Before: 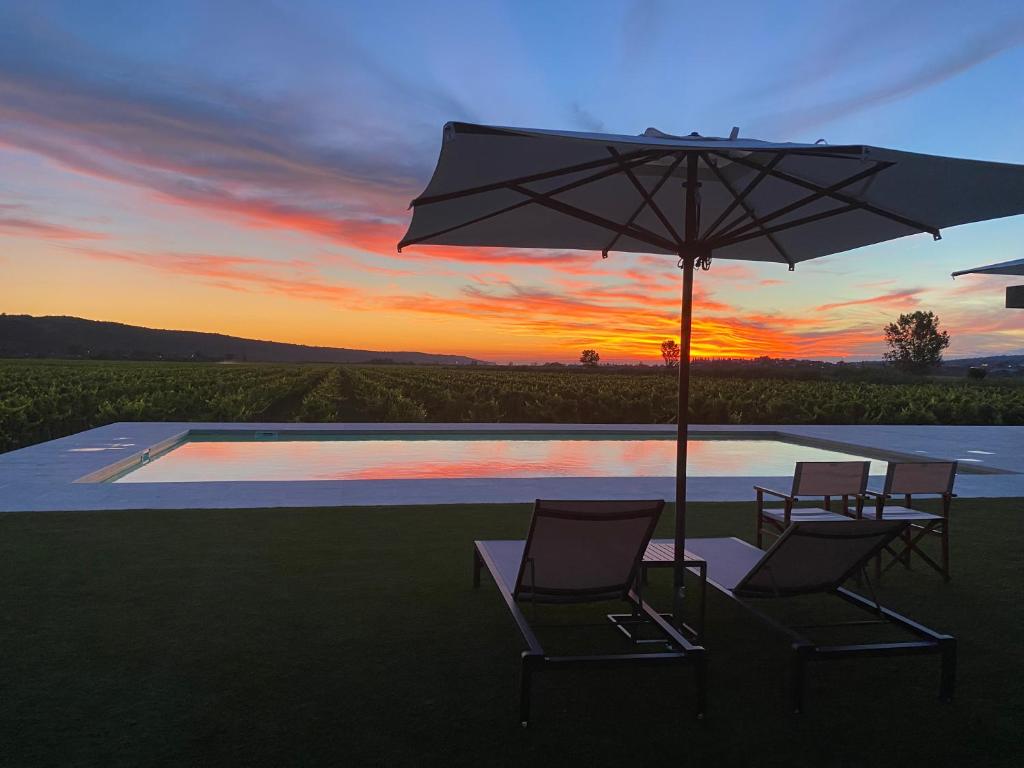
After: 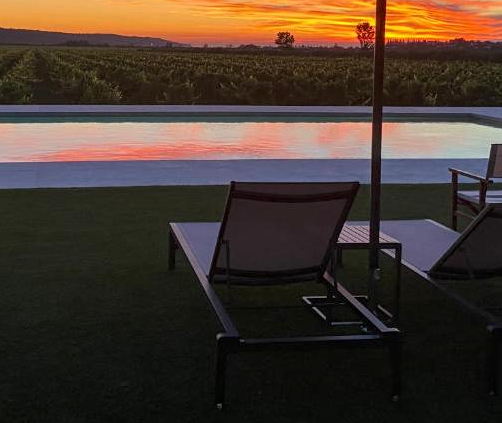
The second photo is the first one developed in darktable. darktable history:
crop: left 29.831%, top 41.416%, right 21.139%, bottom 3.503%
local contrast: highlights 31%, detail 134%
exposure: compensate highlight preservation false
